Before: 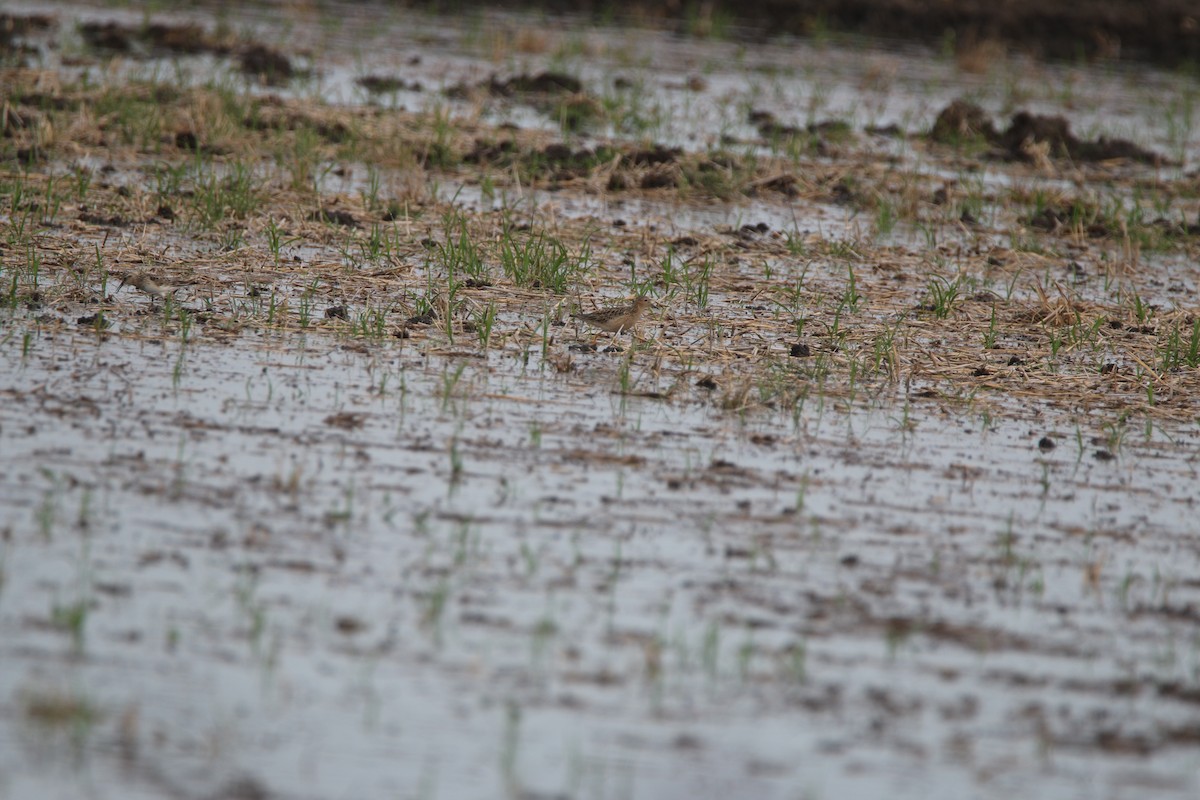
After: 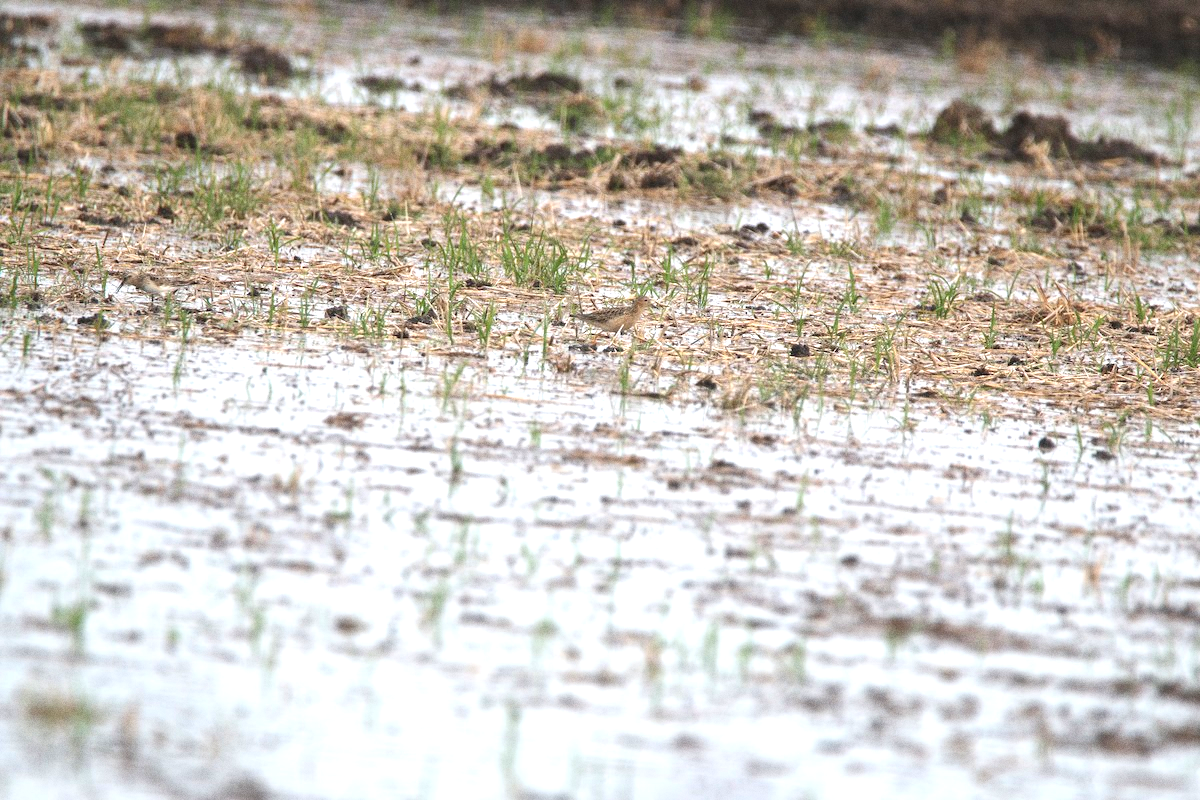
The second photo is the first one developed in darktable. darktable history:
exposure: black level correction 0, exposure 1.45 EV, compensate exposure bias true, compensate highlight preservation false
grain: coarseness 0.47 ISO
